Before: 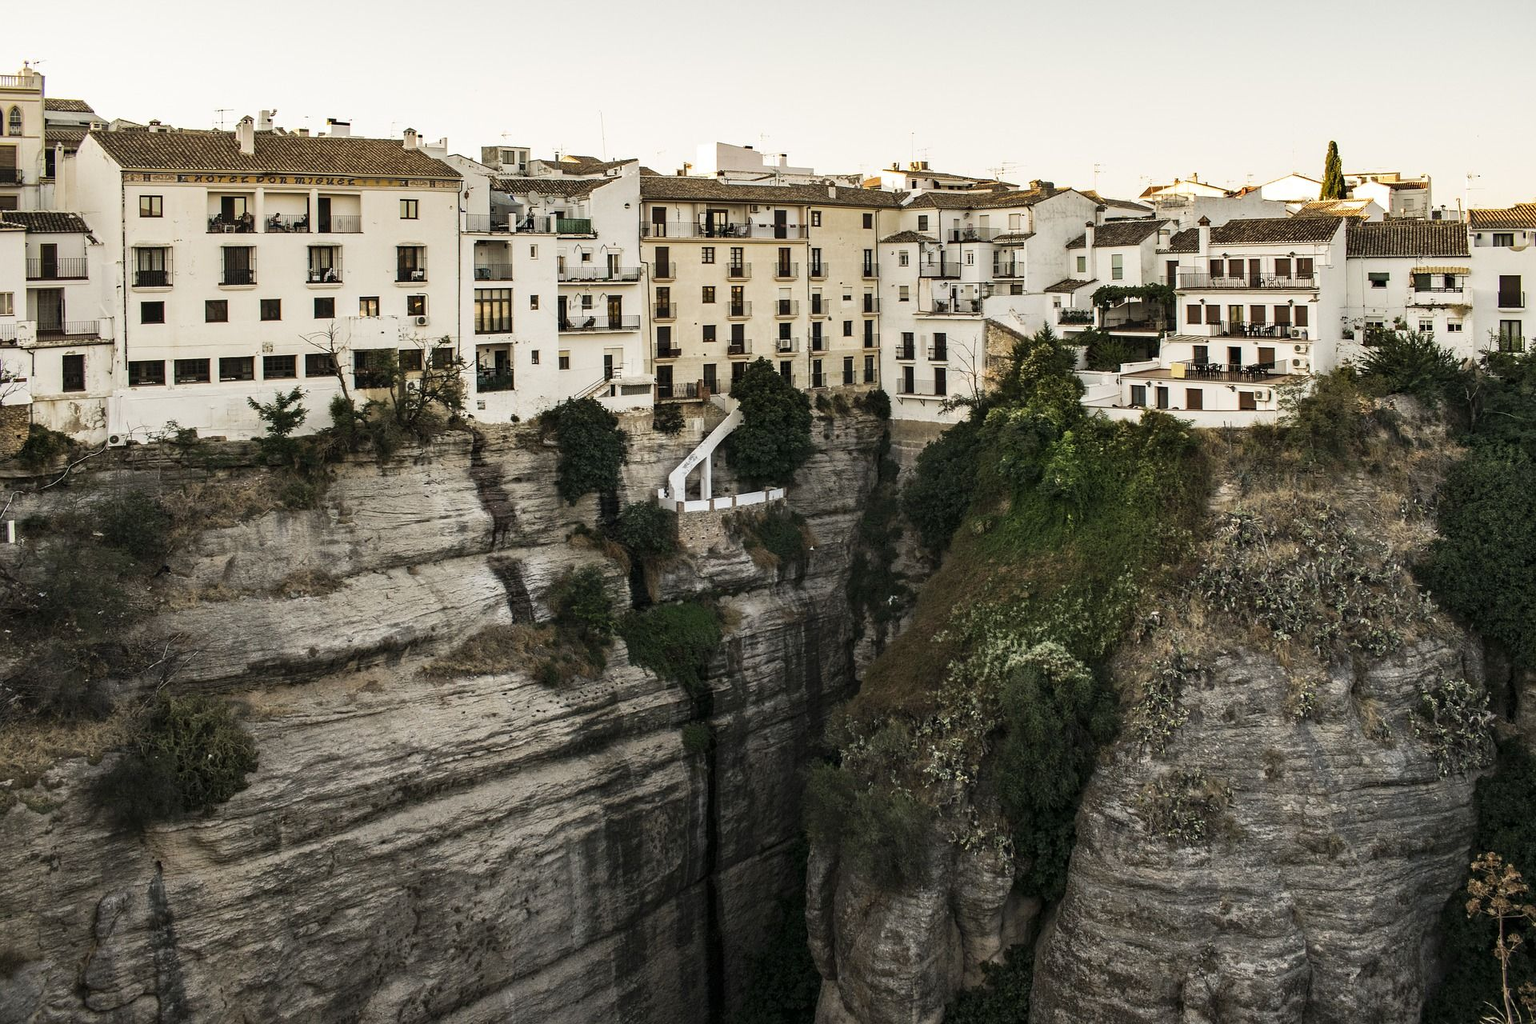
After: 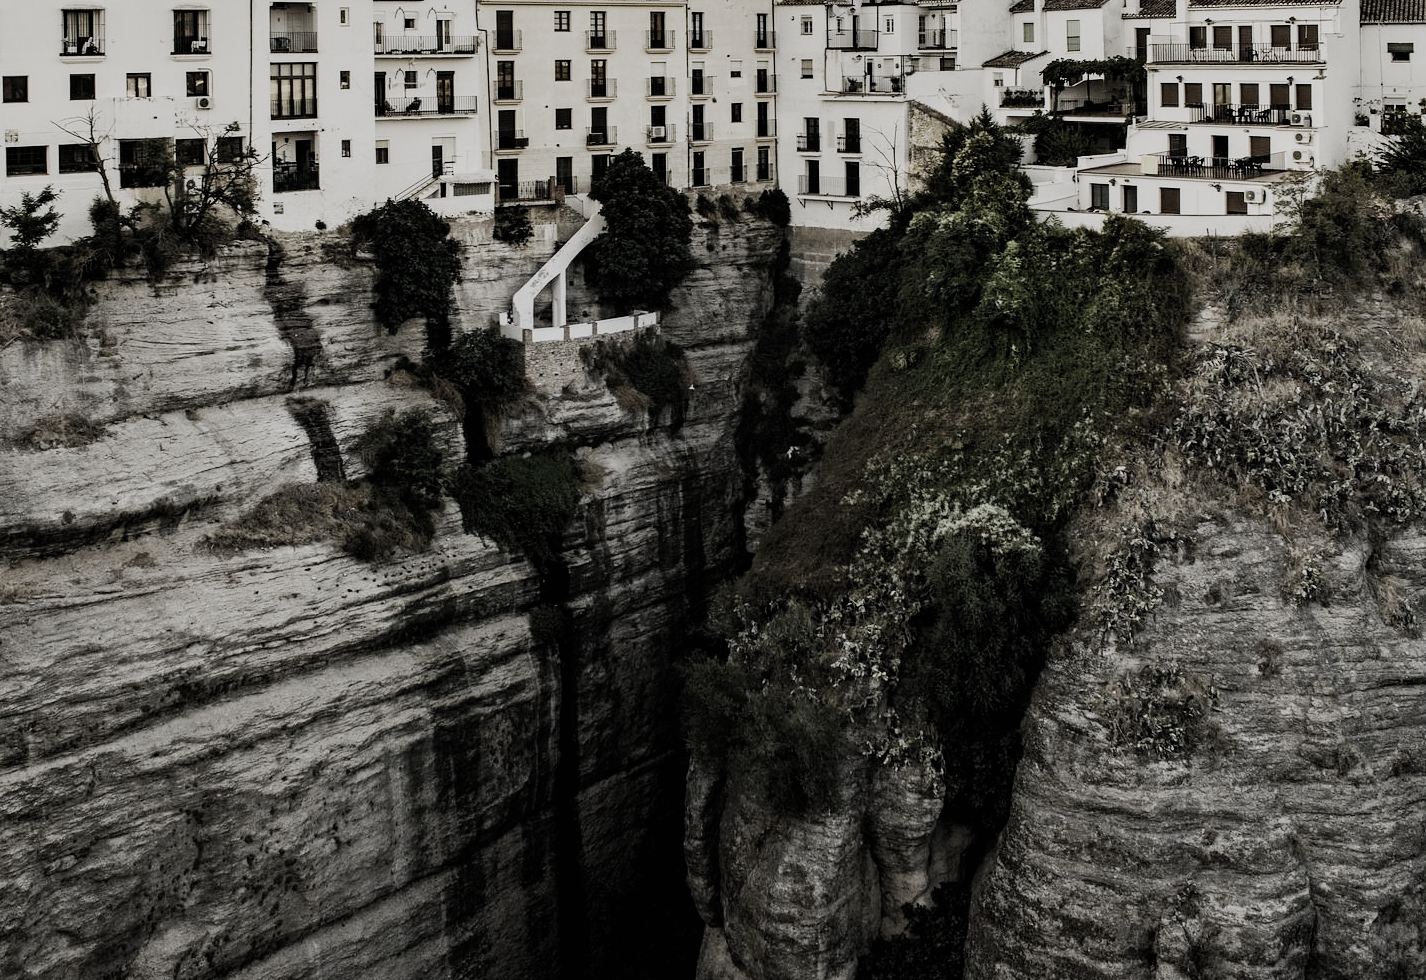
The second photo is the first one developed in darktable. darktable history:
filmic rgb: black relative exposure -5.11 EV, white relative exposure 3.99 EV, hardness 2.88, contrast 1.195, highlights saturation mix -31.38%, preserve chrominance no, color science v5 (2021), contrast in shadows safe, contrast in highlights safe
crop: left 16.873%, top 23.323%, right 8.851%
